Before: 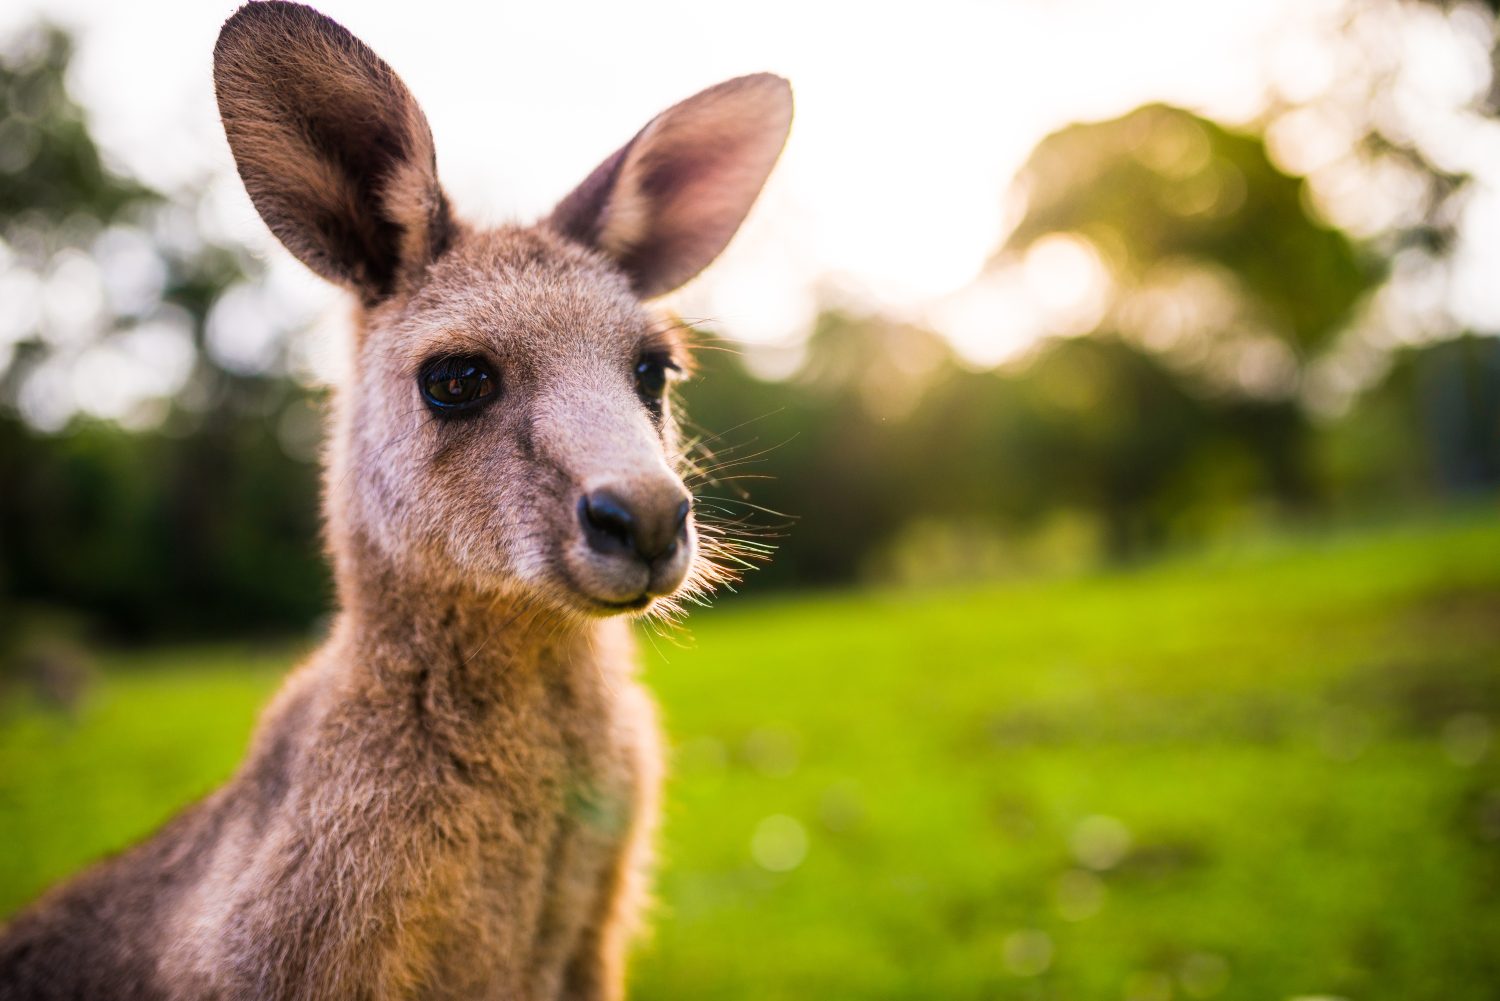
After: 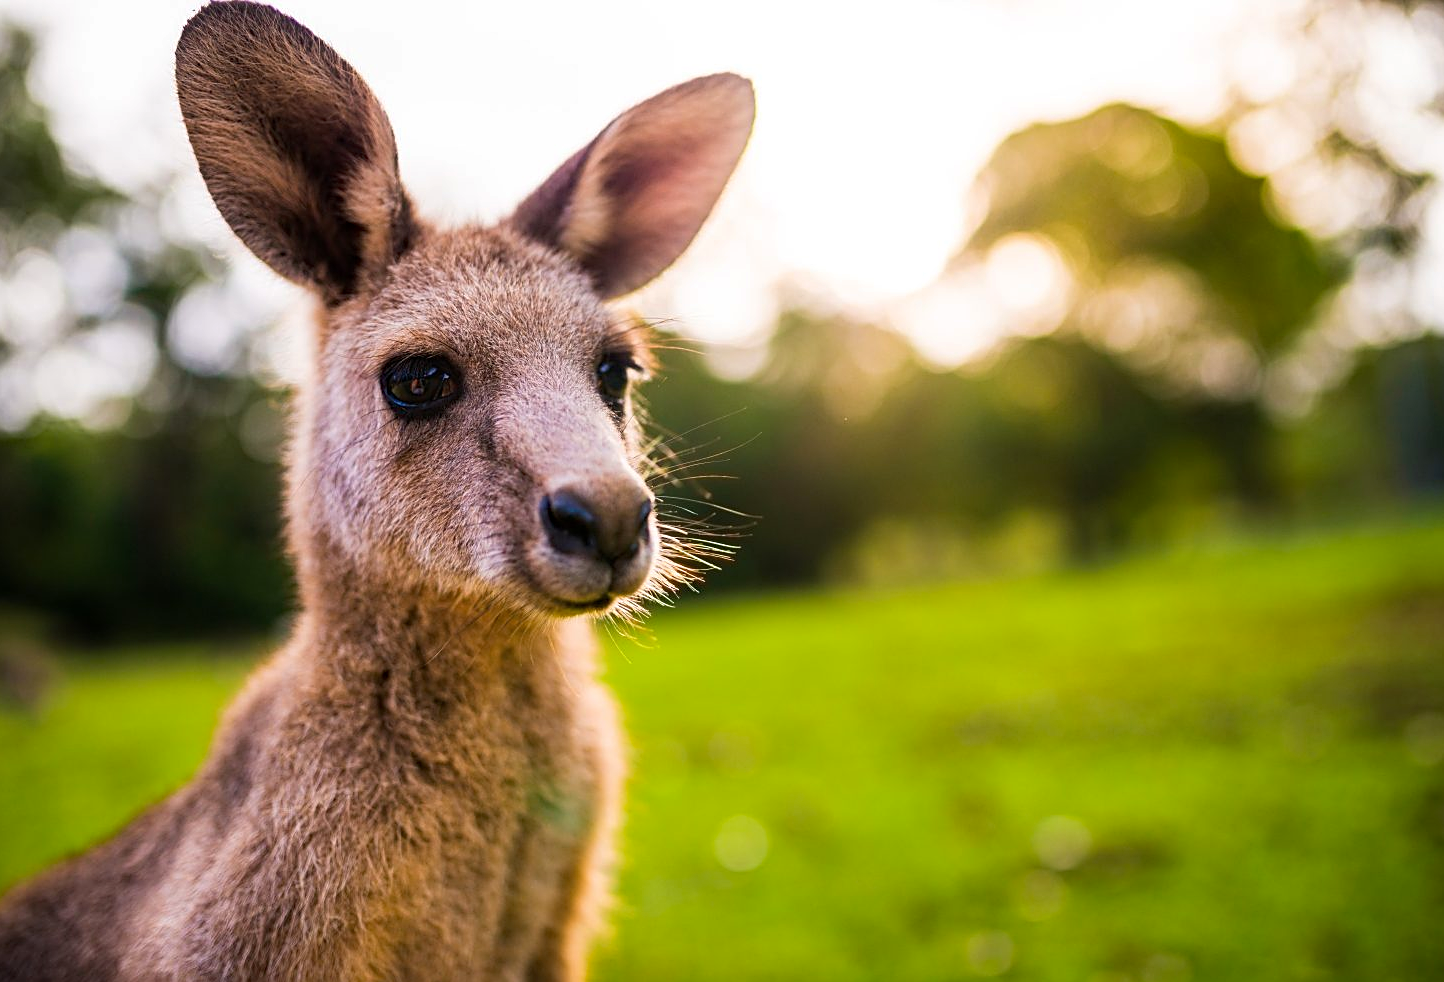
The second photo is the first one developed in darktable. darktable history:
sharpen: on, module defaults
haze removal: compatibility mode true, adaptive false
crop and rotate: left 2.561%, right 1.16%, bottom 1.839%
